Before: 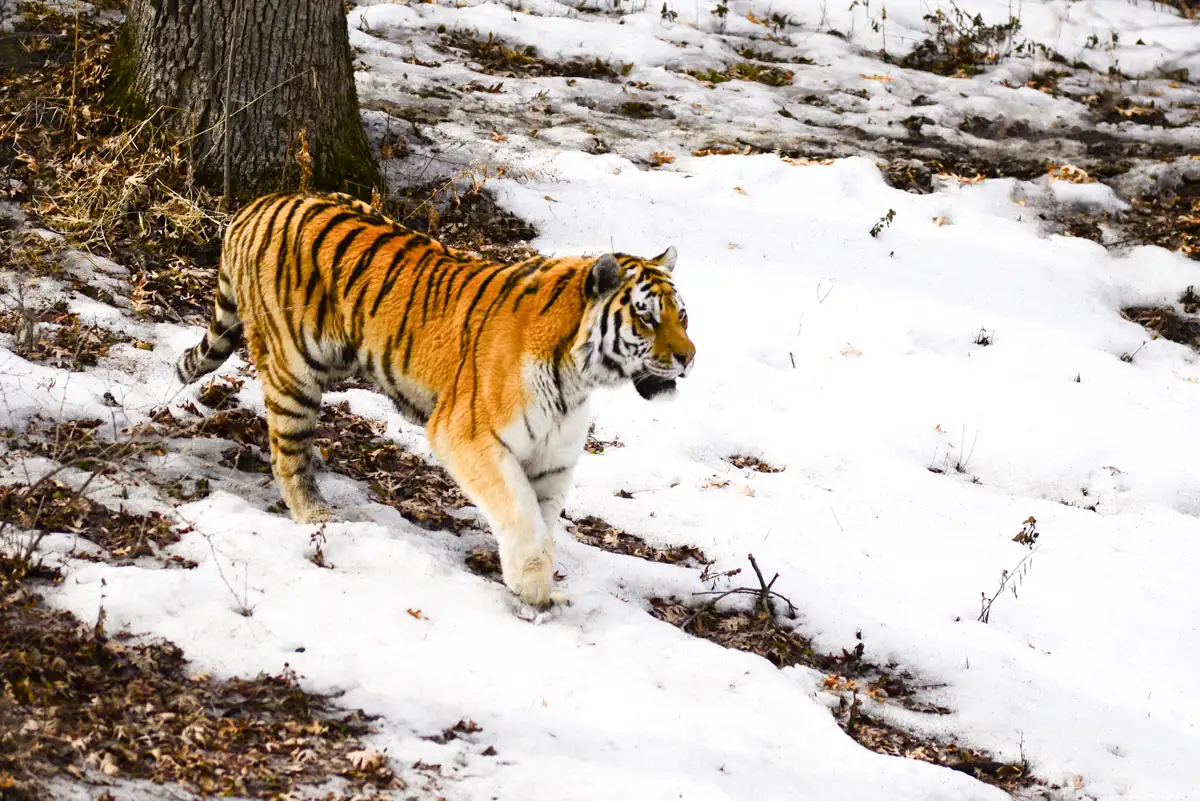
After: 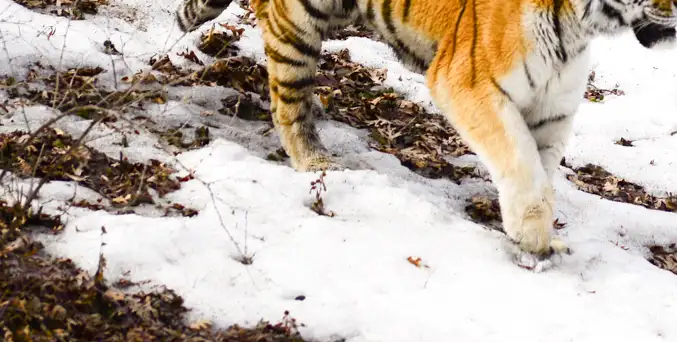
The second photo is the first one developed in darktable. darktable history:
crop: top 43.989%, right 43.519%, bottom 13.208%
